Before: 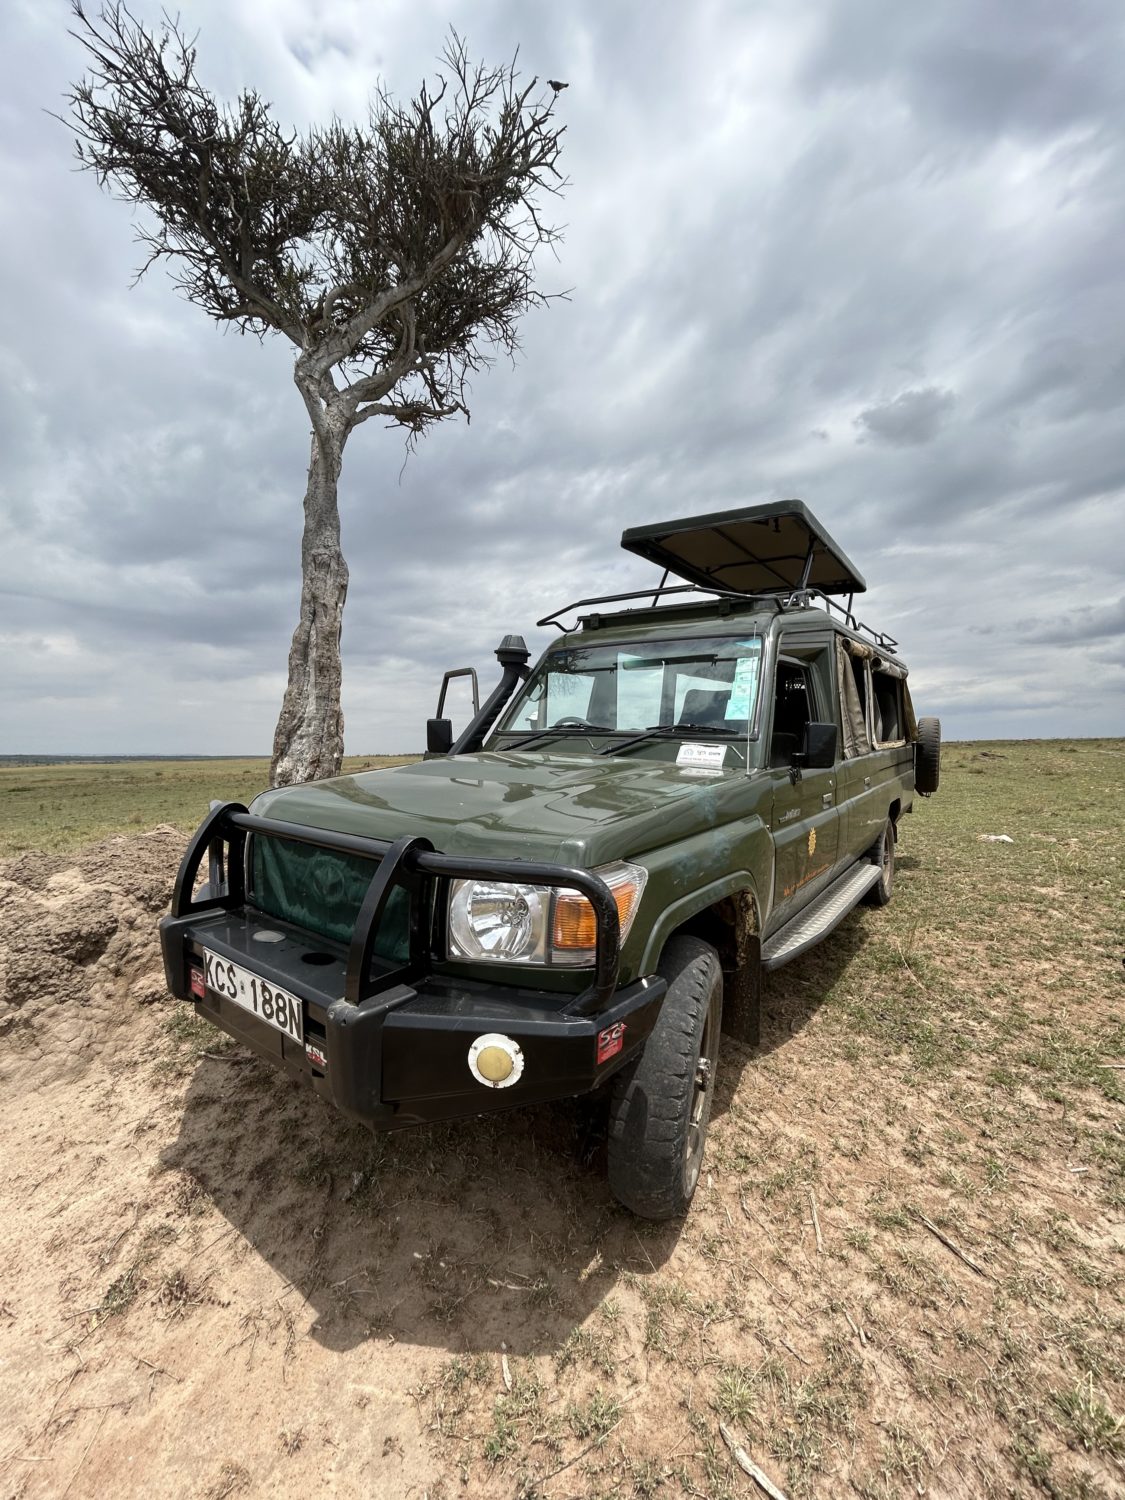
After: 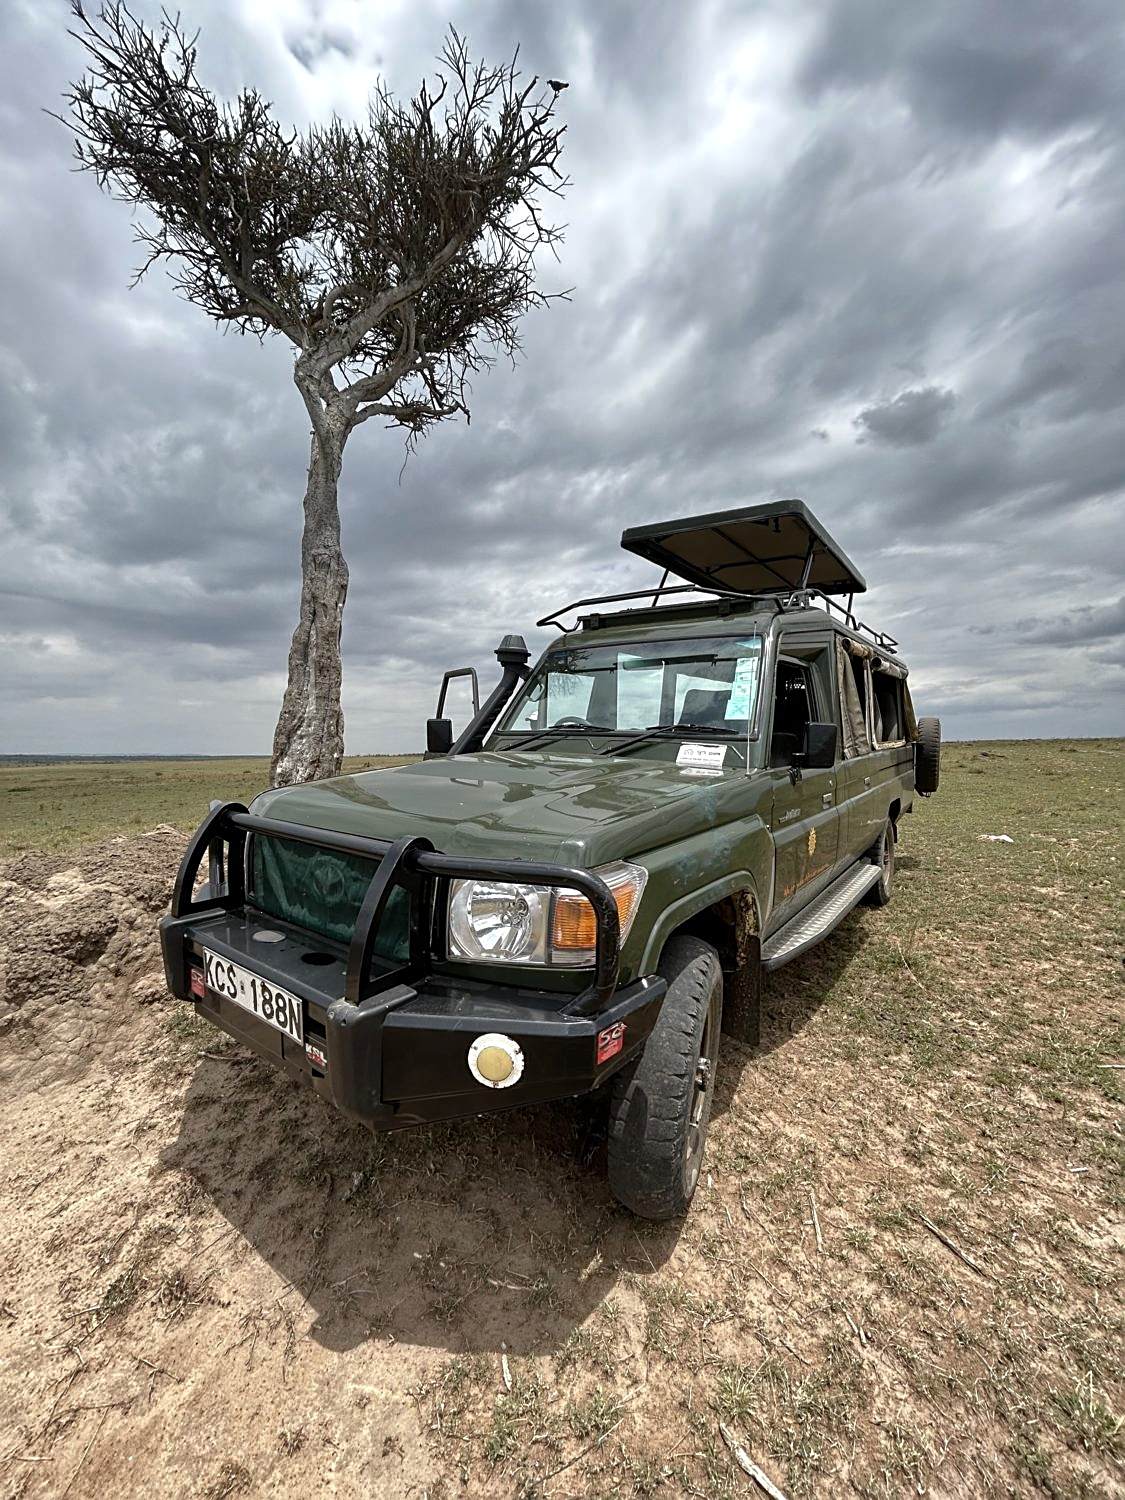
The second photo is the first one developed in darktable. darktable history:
shadows and highlights: soften with gaussian
tone equalizer: -8 EV 0 EV, -7 EV 0.001 EV, -6 EV -0.002 EV, -5 EV -0.008 EV, -4 EV -0.067 EV, -3 EV -0.219 EV, -2 EV -0.288 EV, -1 EV 0.114 EV, +0 EV 0.303 EV, edges refinement/feathering 500, mask exposure compensation -1.57 EV, preserve details no
sharpen: on, module defaults
